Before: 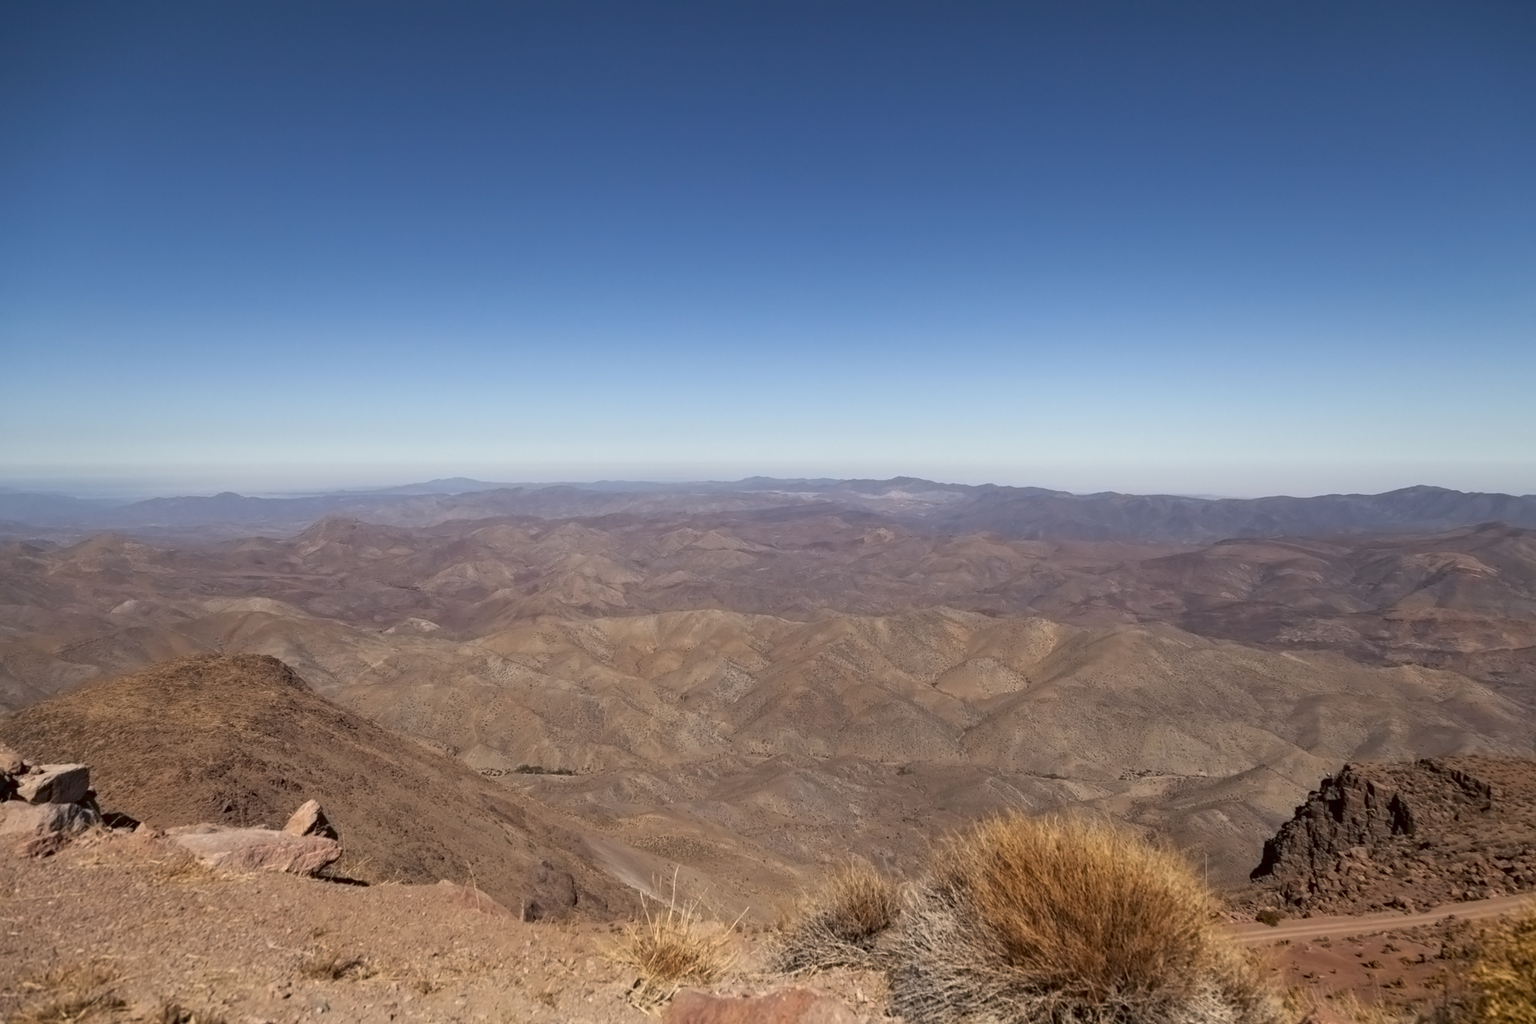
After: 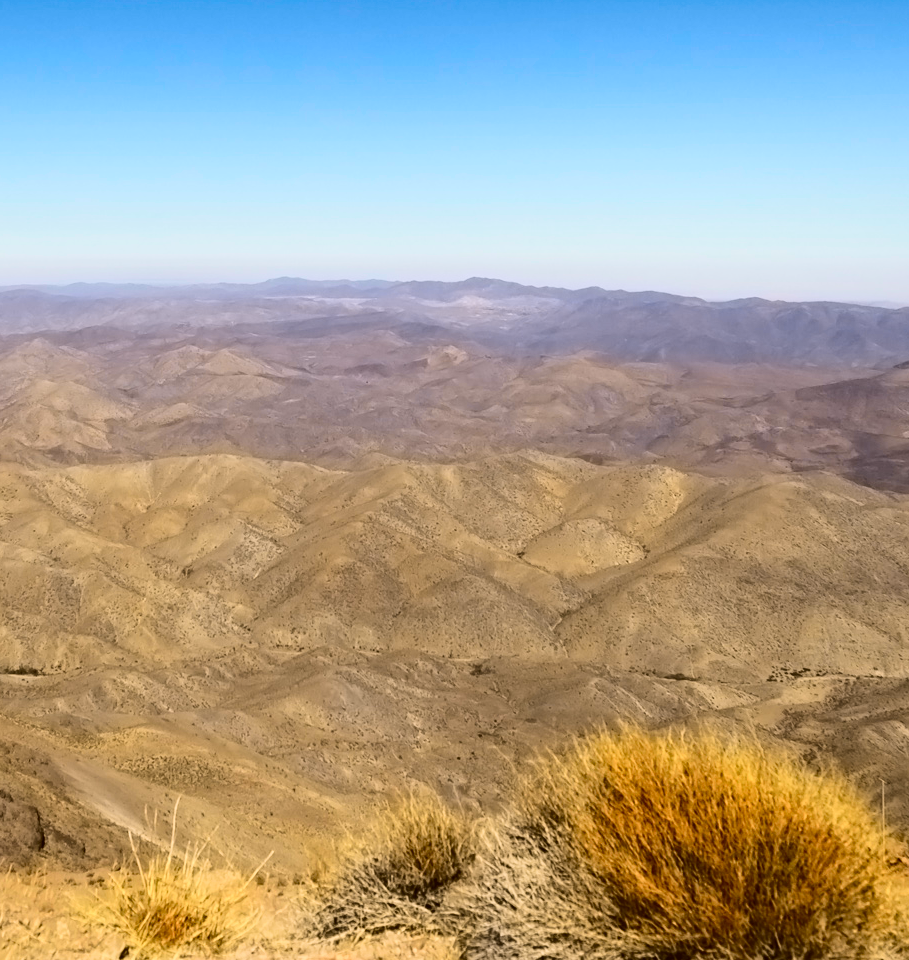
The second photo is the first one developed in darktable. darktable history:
velvia: on, module defaults
crop: left 35.432%, top 26.233%, right 20.145%, bottom 3.432%
tone curve: curves: ch0 [(0.003, 0.023) (0.071, 0.052) (0.236, 0.197) (0.466, 0.557) (0.631, 0.764) (0.806, 0.906) (1, 1)]; ch1 [(0, 0) (0.262, 0.227) (0.417, 0.386) (0.469, 0.467) (0.502, 0.51) (0.528, 0.521) (0.573, 0.555) (0.605, 0.621) (0.644, 0.671) (0.686, 0.728) (0.994, 0.987)]; ch2 [(0, 0) (0.262, 0.188) (0.385, 0.353) (0.427, 0.424) (0.495, 0.502) (0.531, 0.555) (0.583, 0.632) (0.644, 0.748) (1, 1)], color space Lab, independent channels, preserve colors none
